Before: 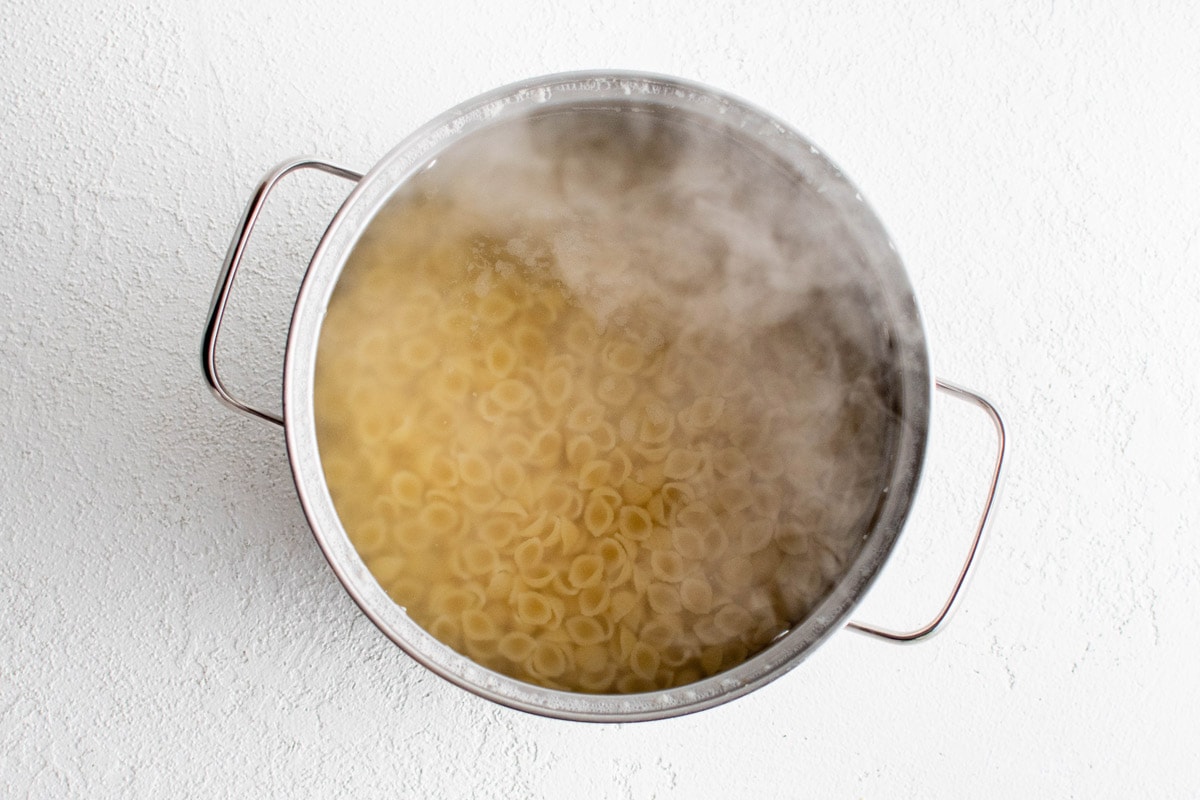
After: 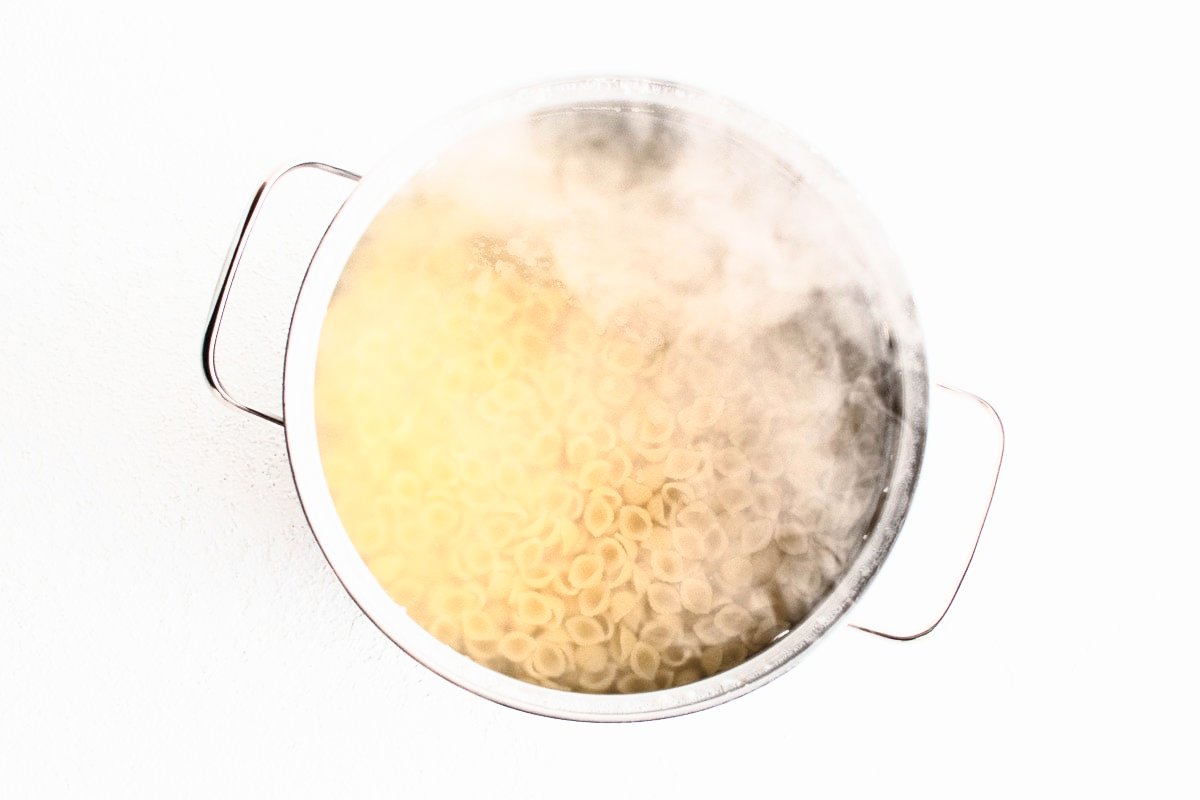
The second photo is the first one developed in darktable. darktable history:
contrast brightness saturation: contrast 0.43, brightness 0.56, saturation -0.19
base curve: curves: ch0 [(0, 0) (0.088, 0.125) (0.176, 0.251) (0.354, 0.501) (0.613, 0.749) (1, 0.877)], preserve colors none
